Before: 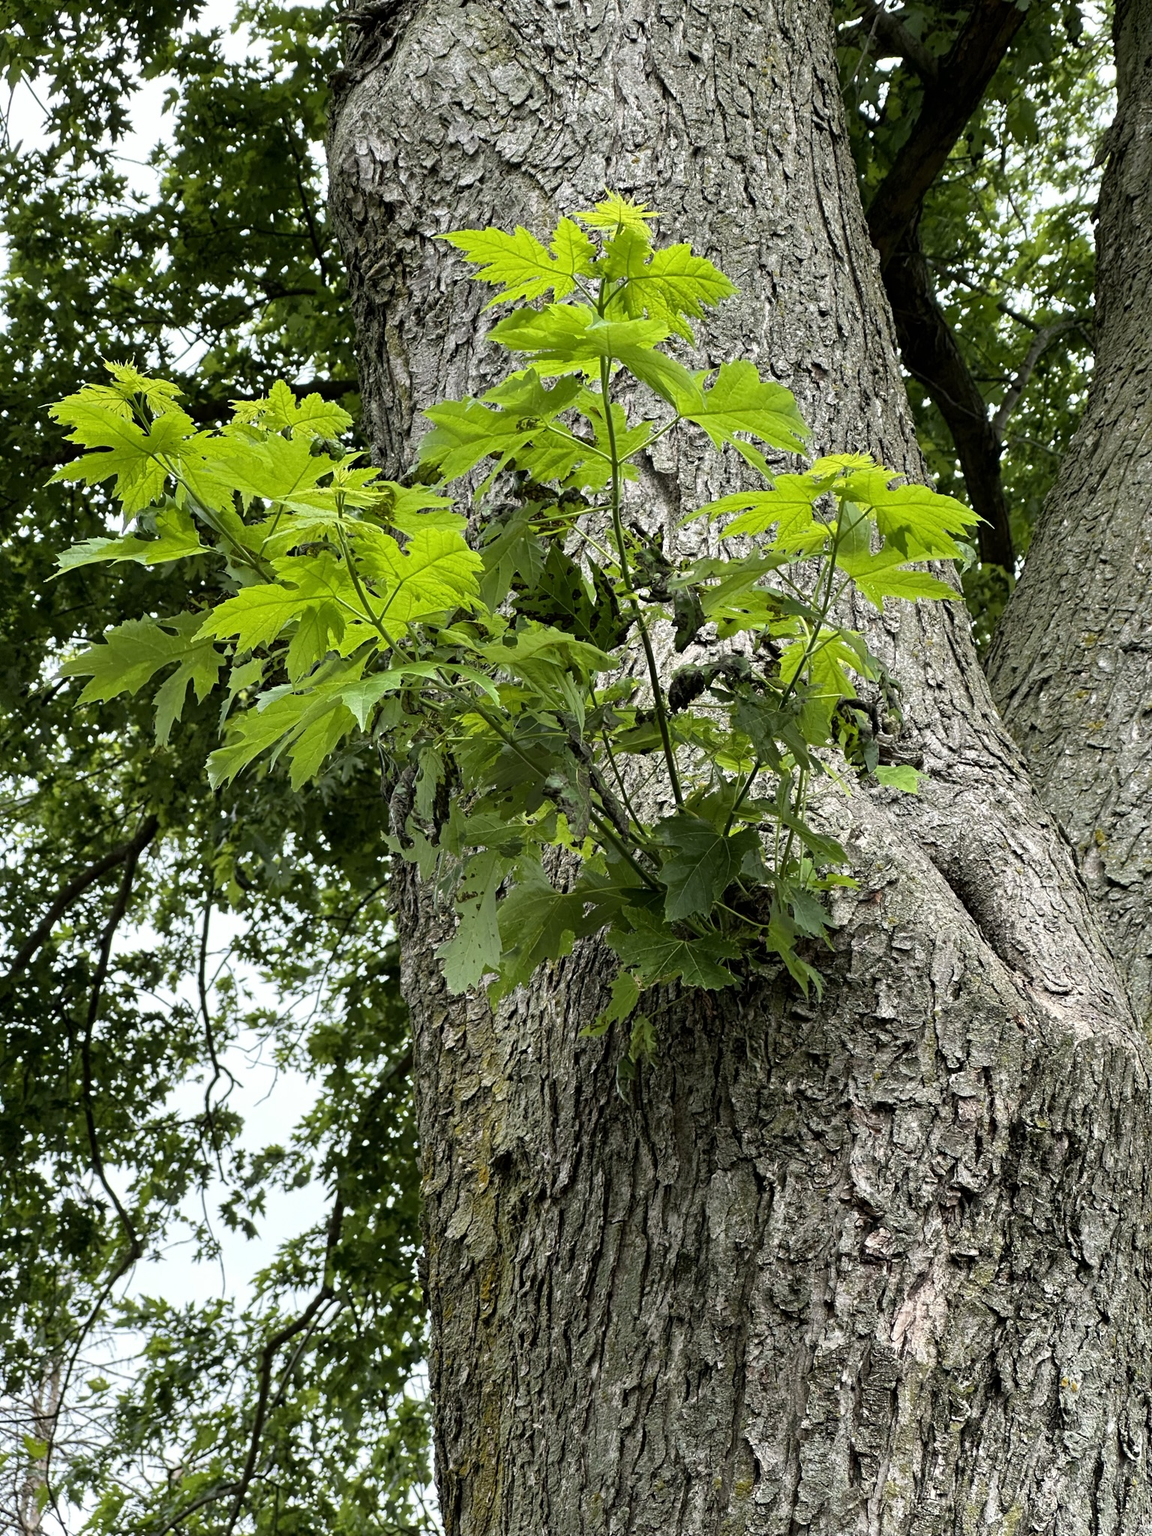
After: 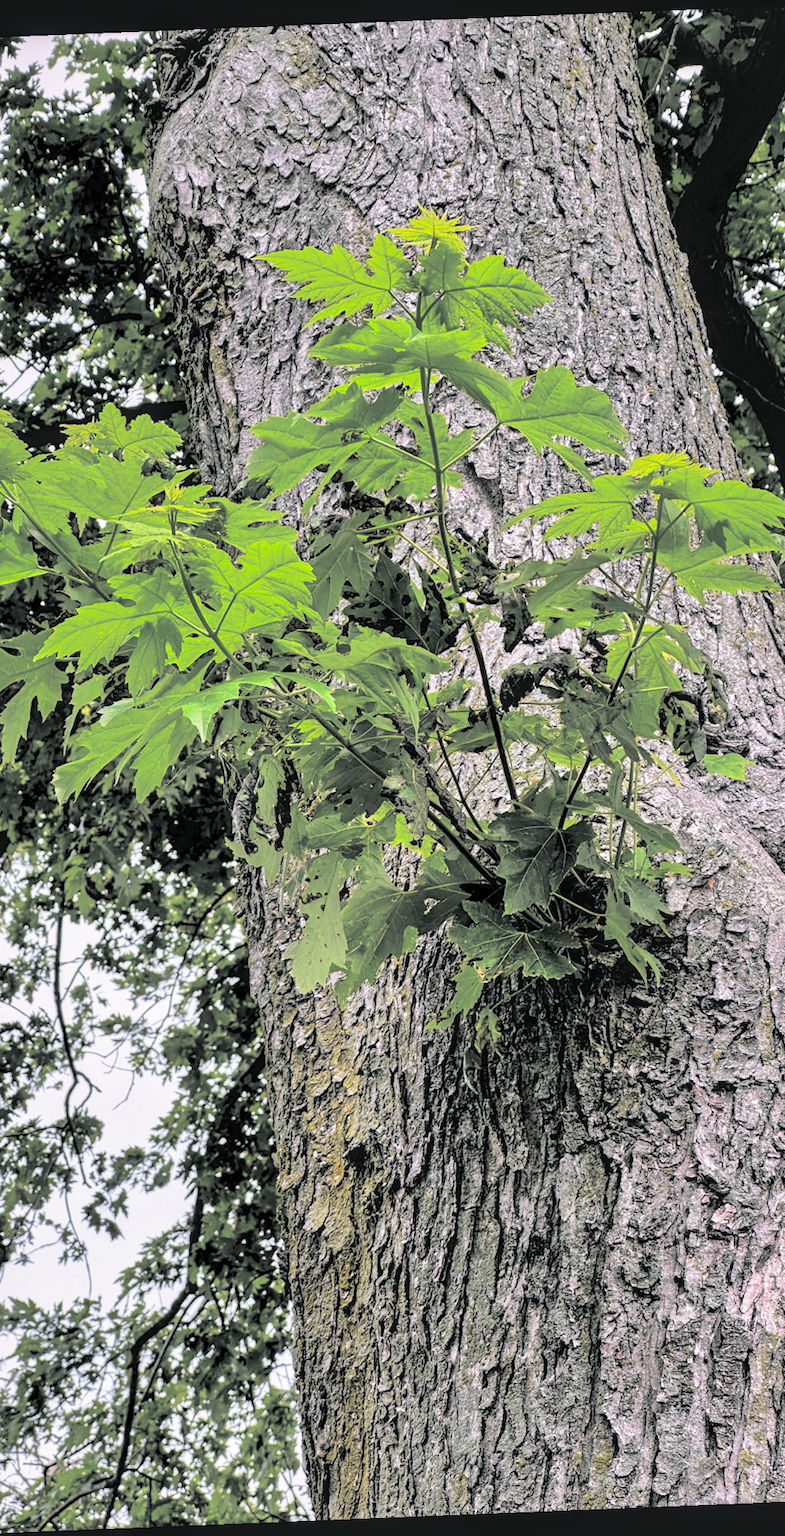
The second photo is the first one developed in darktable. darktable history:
crop and rotate: left 15.055%, right 18.278%
white balance: red 1.066, blue 1.119
rotate and perspective: rotation -2.29°, automatic cropping off
split-toning: shadows › hue 190.8°, shadows › saturation 0.05, highlights › hue 54°, highlights › saturation 0.05, compress 0%
local contrast: on, module defaults
shadows and highlights: on, module defaults
tone equalizer: -7 EV 0.15 EV, -6 EV 0.6 EV, -5 EV 1.15 EV, -4 EV 1.33 EV, -3 EV 1.15 EV, -2 EV 0.6 EV, -1 EV 0.15 EV, mask exposure compensation -0.5 EV
tone curve: curves: ch0 [(0, 0.03) (0.113, 0.087) (0.207, 0.184) (0.515, 0.612) (0.712, 0.793) (1, 0.946)]; ch1 [(0, 0) (0.172, 0.123) (0.317, 0.279) (0.414, 0.382) (0.476, 0.479) (0.505, 0.498) (0.534, 0.534) (0.621, 0.65) (0.709, 0.764) (1, 1)]; ch2 [(0, 0) (0.411, 0.424) (0.505, 0.505) (0.521, 0.524) (0.537, 0.57) (0.65, 0.699) (1, 1)], color space Lab, independent channels, preserve colors none
